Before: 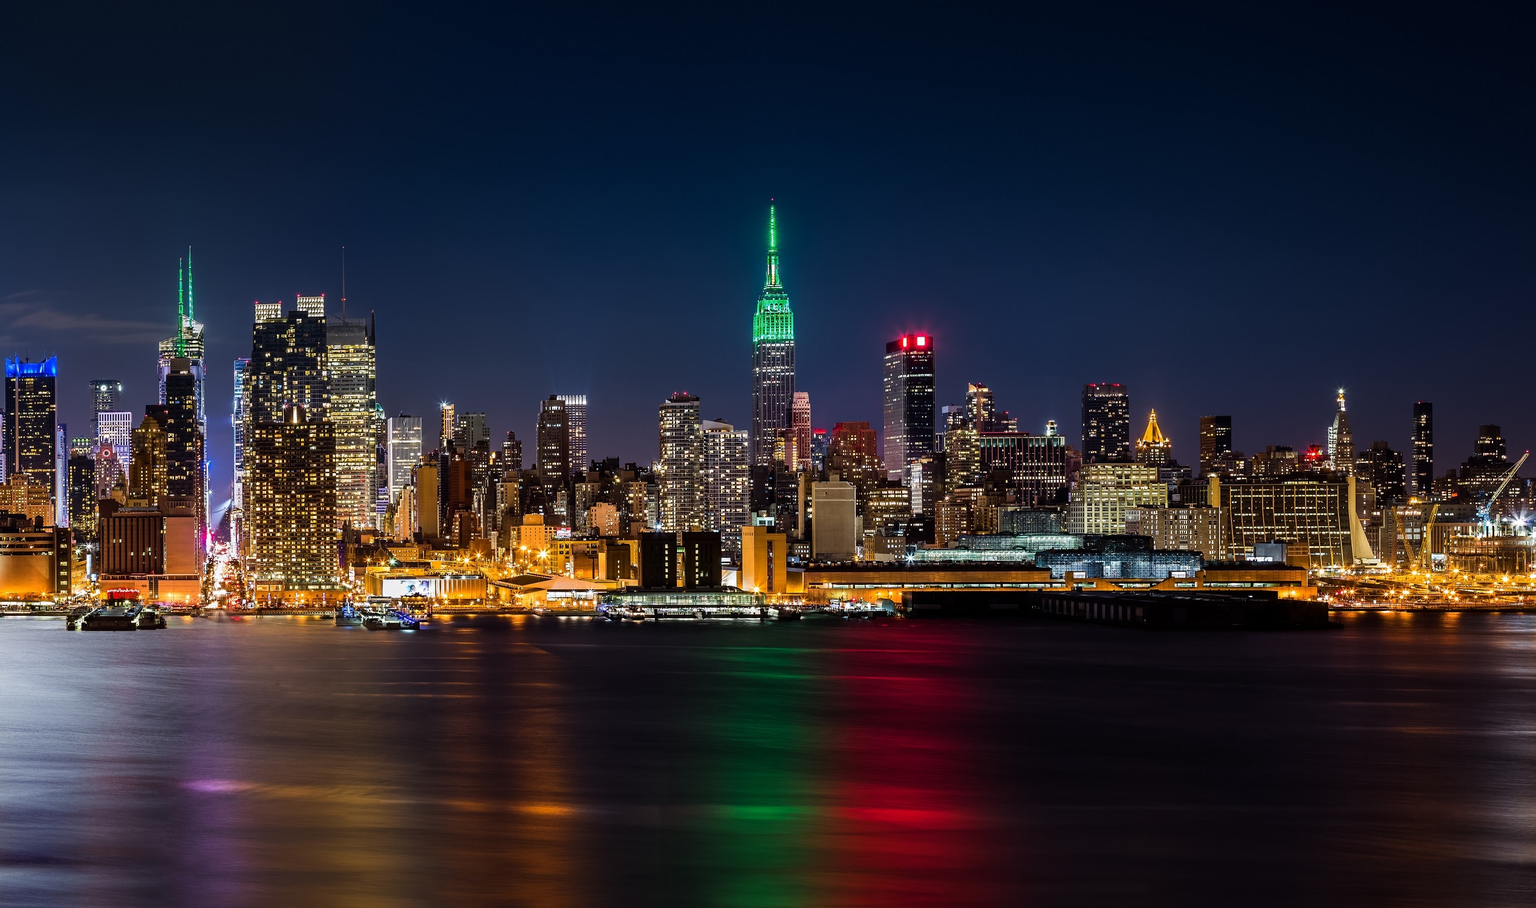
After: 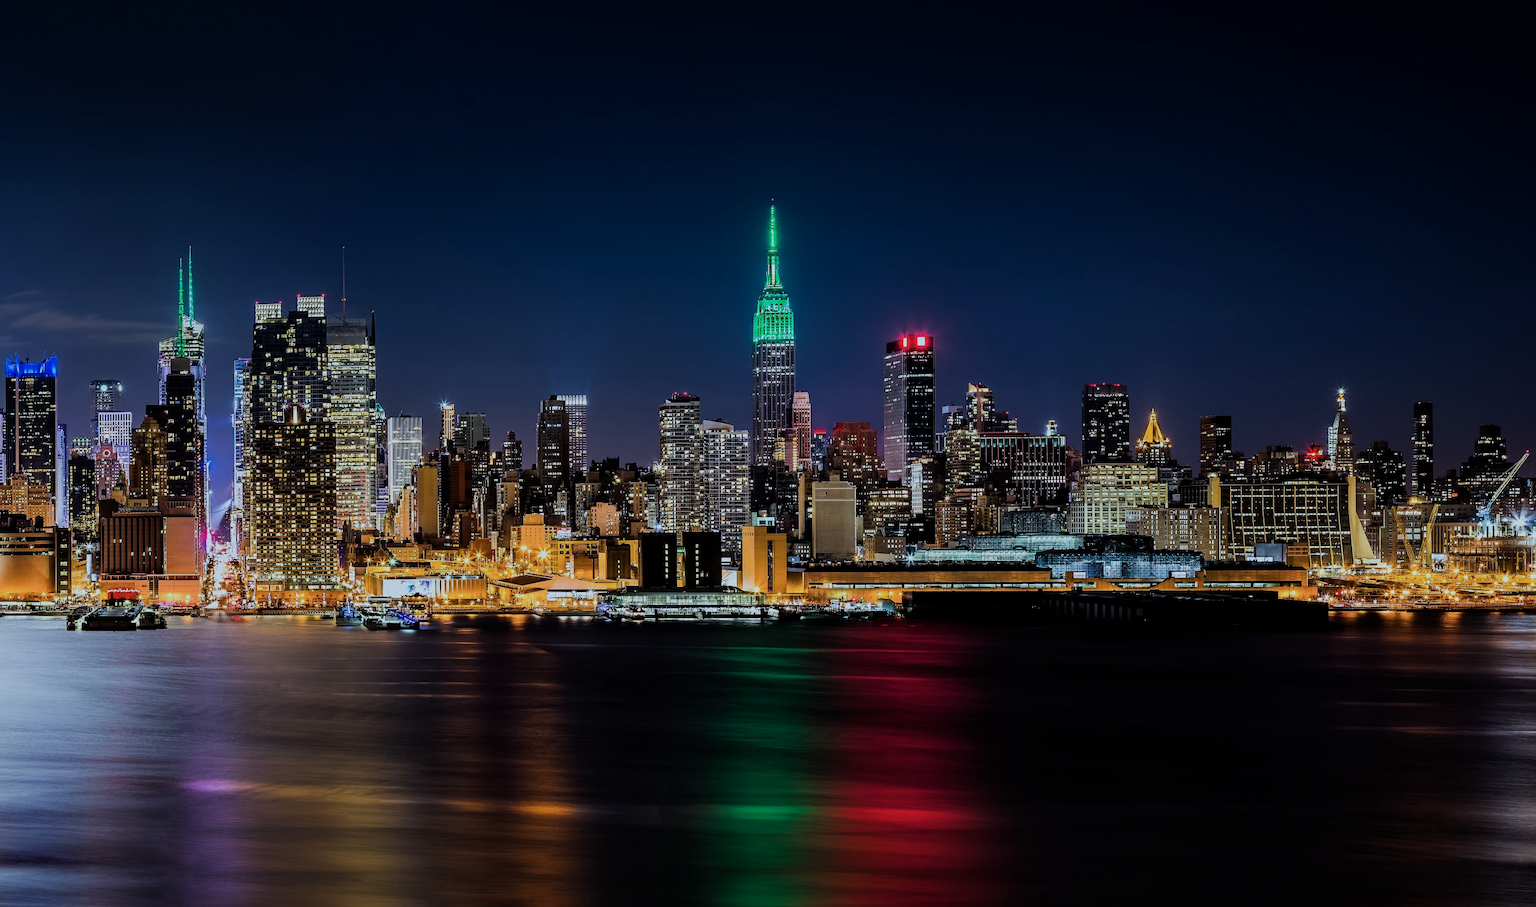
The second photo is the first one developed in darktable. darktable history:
color calibration: illuminant Planckian (black body), x 0.375, y 0.373, temperature 4117 K
filmic rgb: black relative exposure -7.65 EV, white relative exposure 4.56 EV, hardness 3.61
